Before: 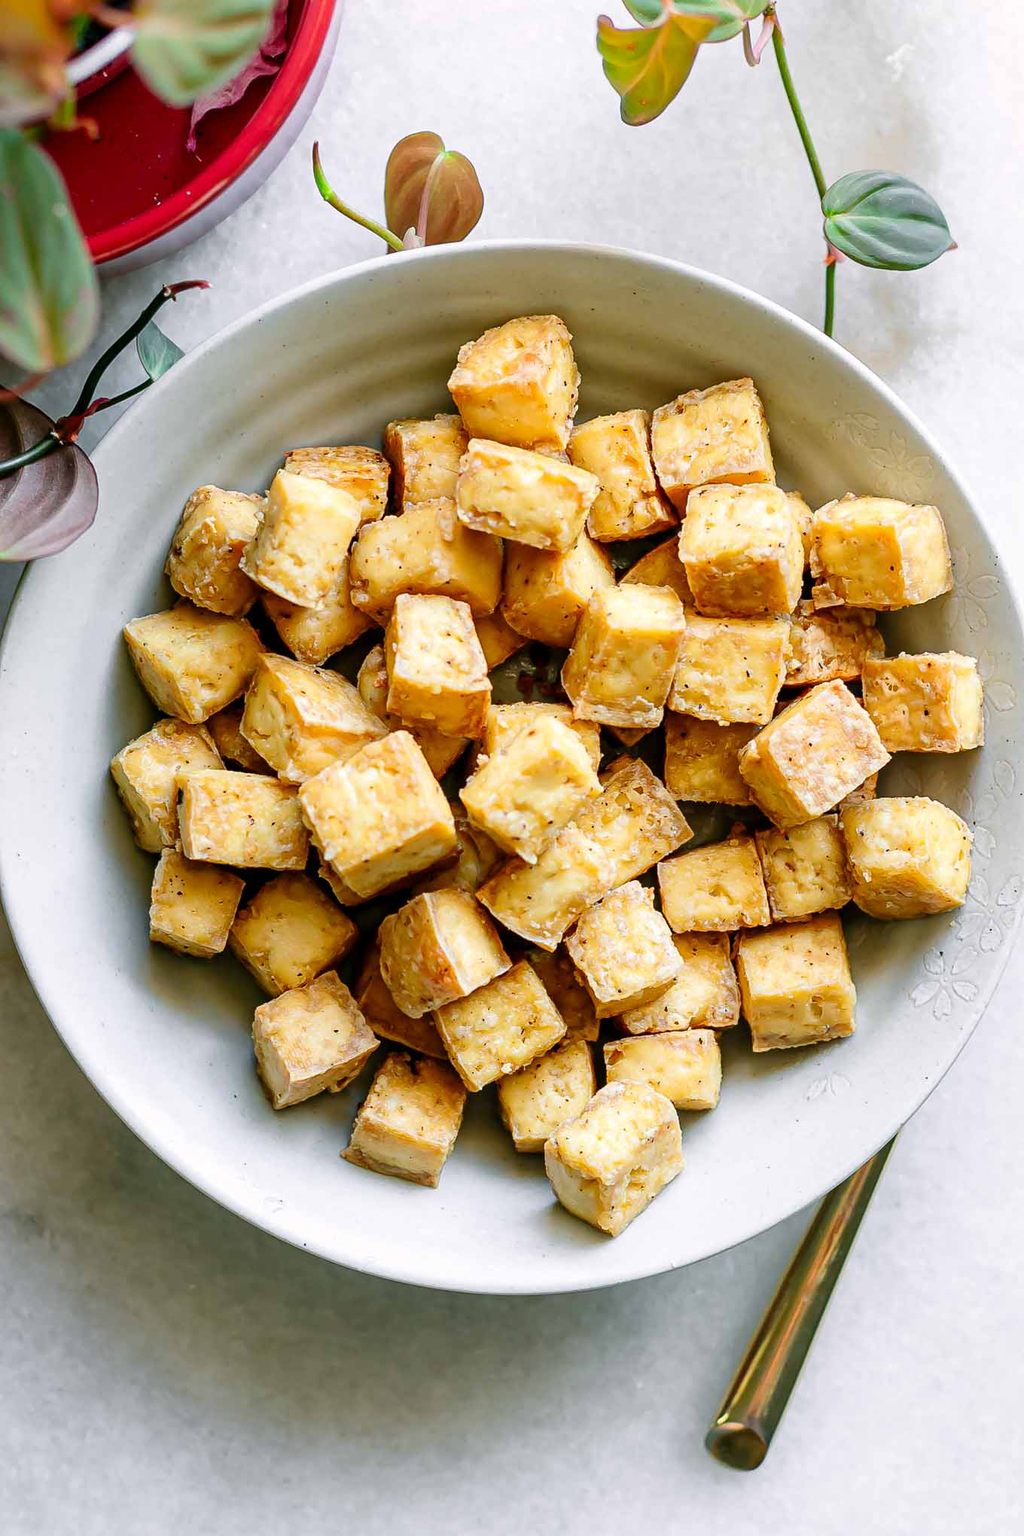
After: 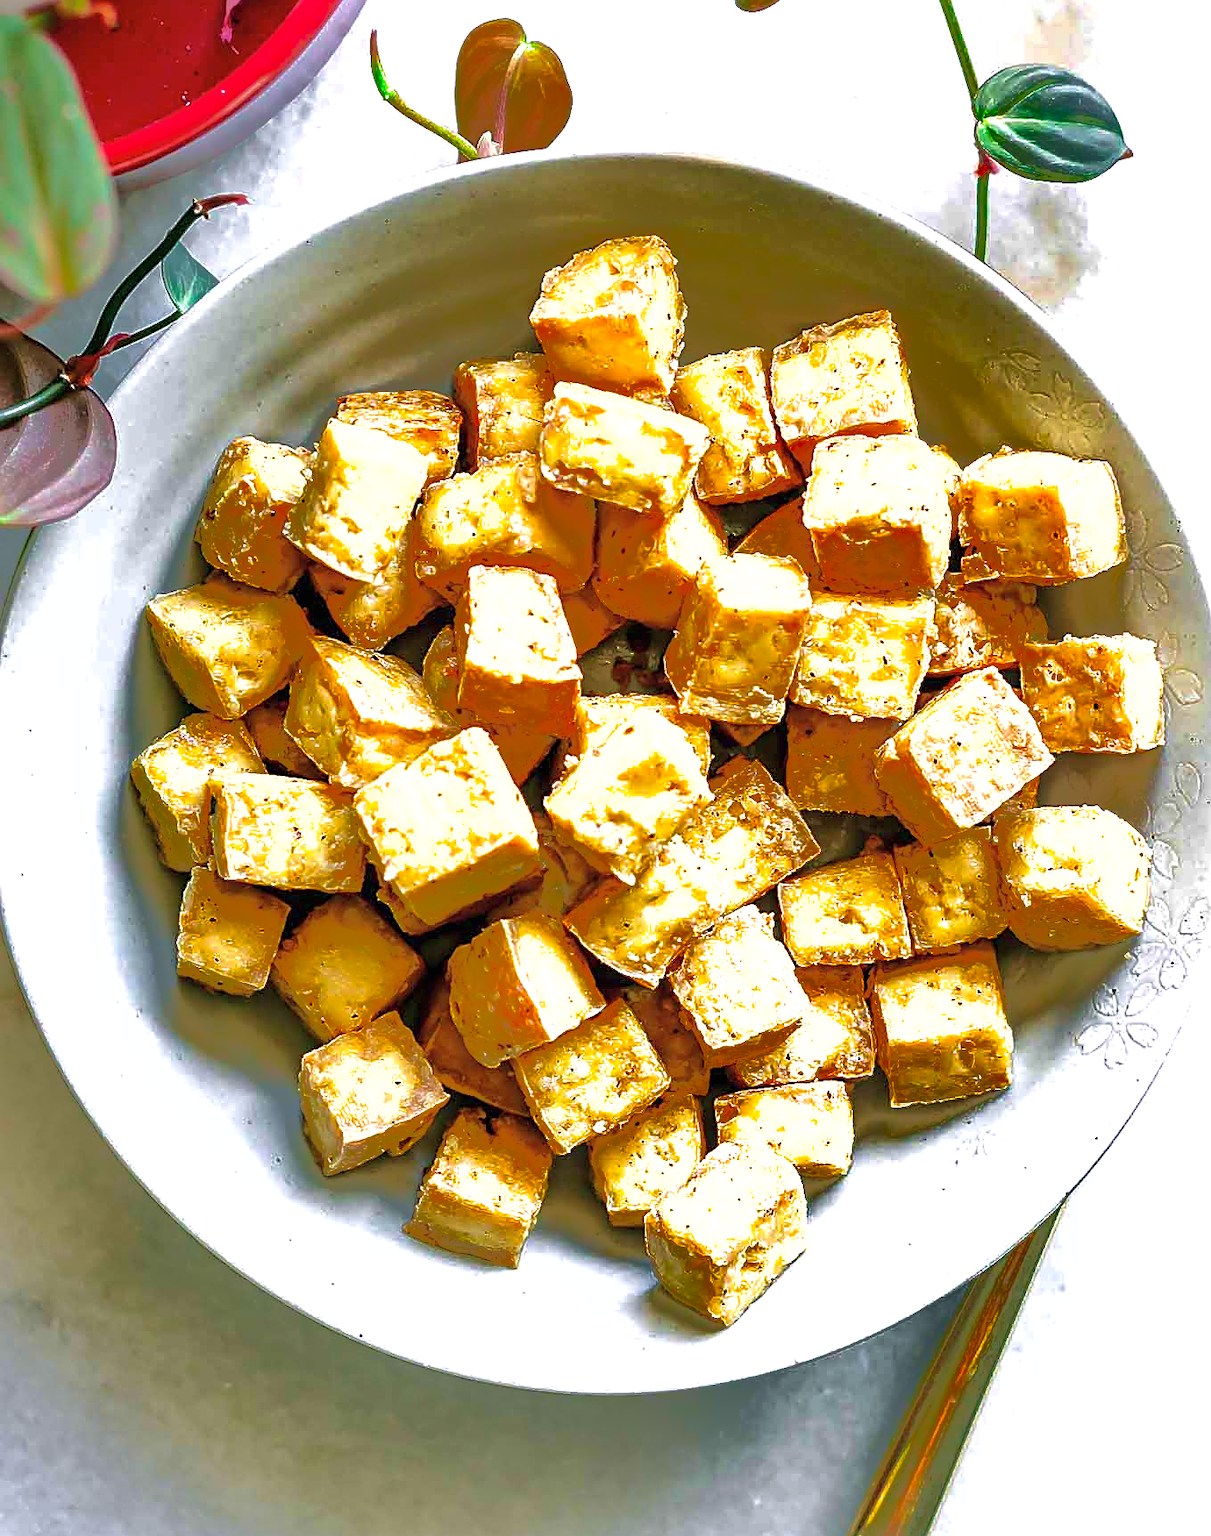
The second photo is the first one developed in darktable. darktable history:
exposure: black level correction 0, exposure 1.123 EV, compensate highlight preservation false
shadows and highlights: shadows 38.8, highlights -75.92
tone equalizer: -8 EV -0.001 EV, -7 EV 0.004 EV, -6 EV -0.022 EV, -5 EV 0.016 EV, -4 EV -0.013 EV, -3 EV 0.016 EV, -2 EV -0.048 EV, -1 EV -0.315 EV, +0 EV -0.58 EV, edges refinement/feathering 500, mask exposure compensation -1.57 EV, preserve details no
contrast brightness saturation: saturation -0.051
velvia: on, module defaults
crop: top 7.558%, bottom 7.924%
sharpen: on, module defaults
